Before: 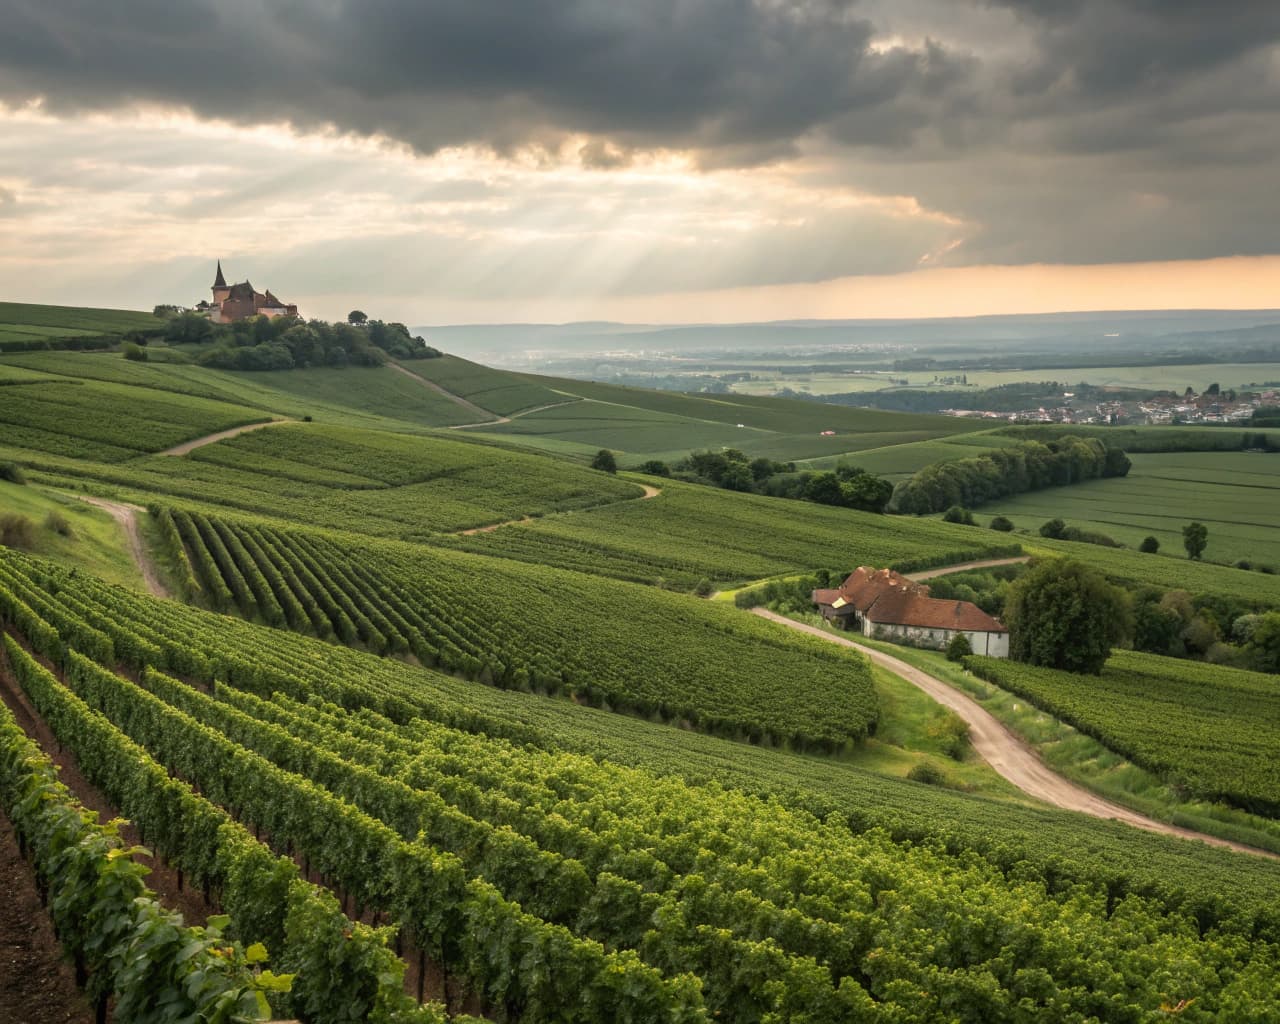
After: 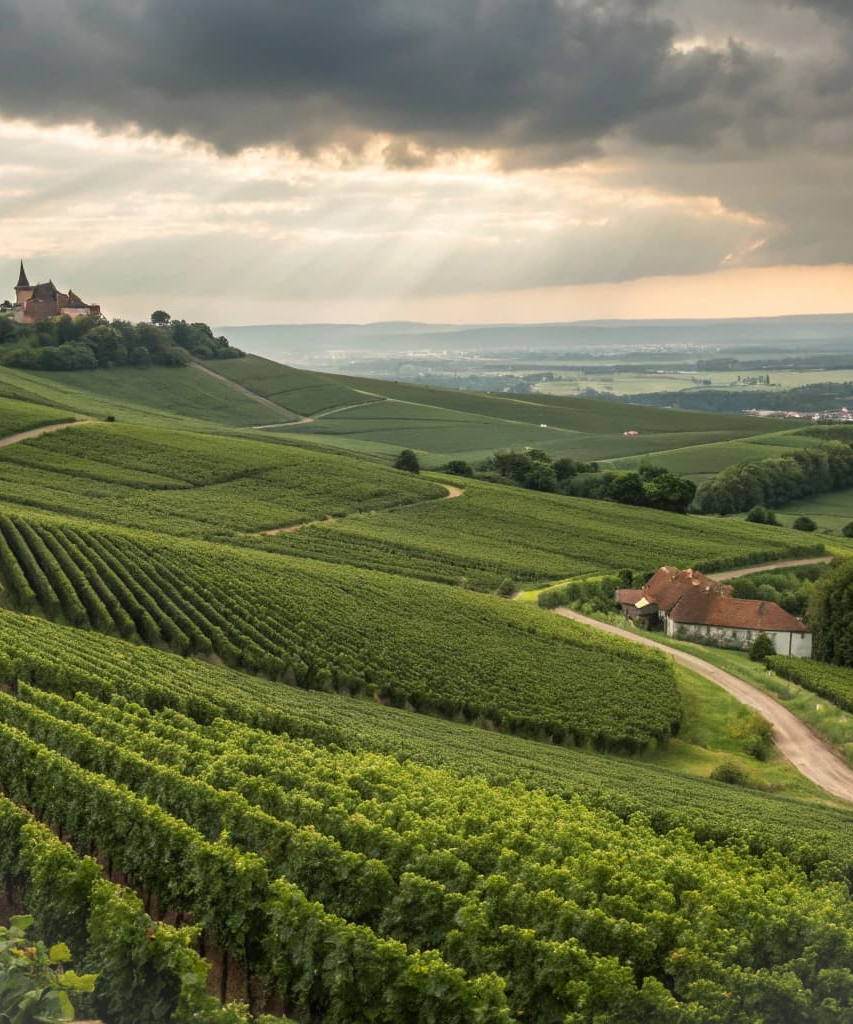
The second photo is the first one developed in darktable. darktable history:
crop and rotate: left 15.446%, right 17.836%
vignetting: fall-off start 100%, brightness 0.05, saturation 0
